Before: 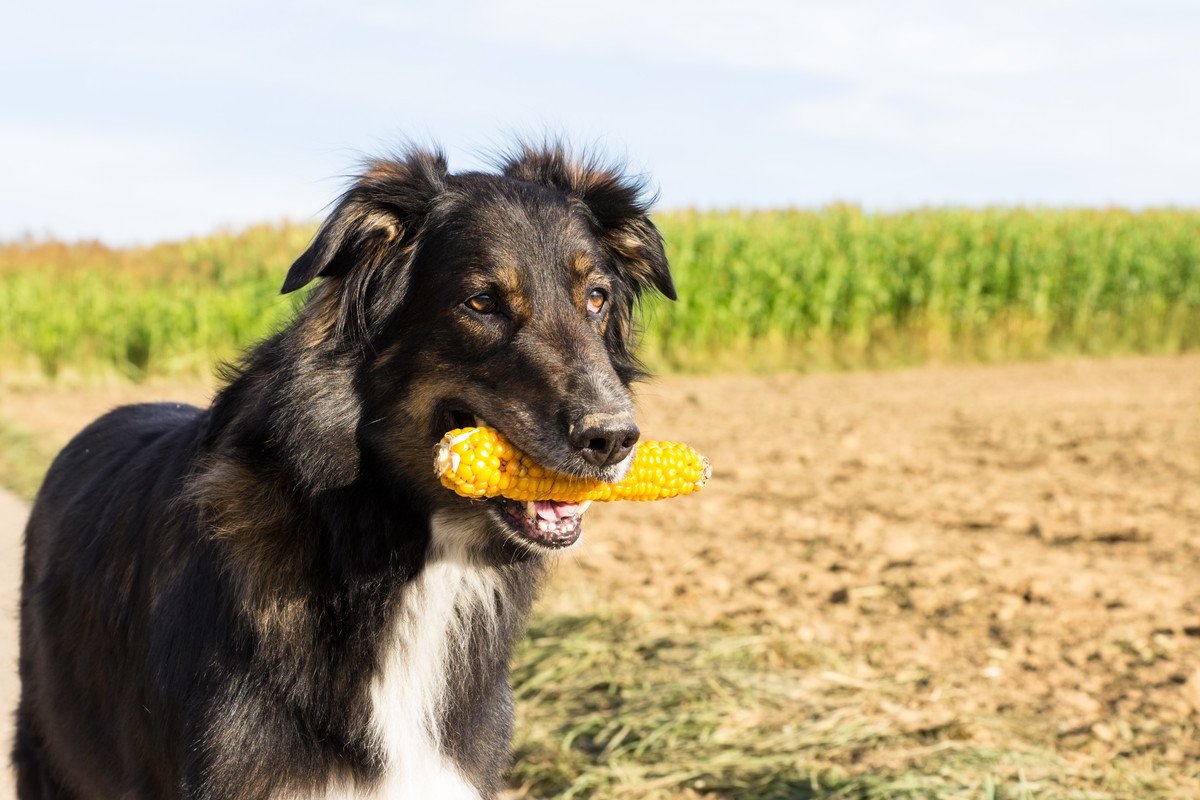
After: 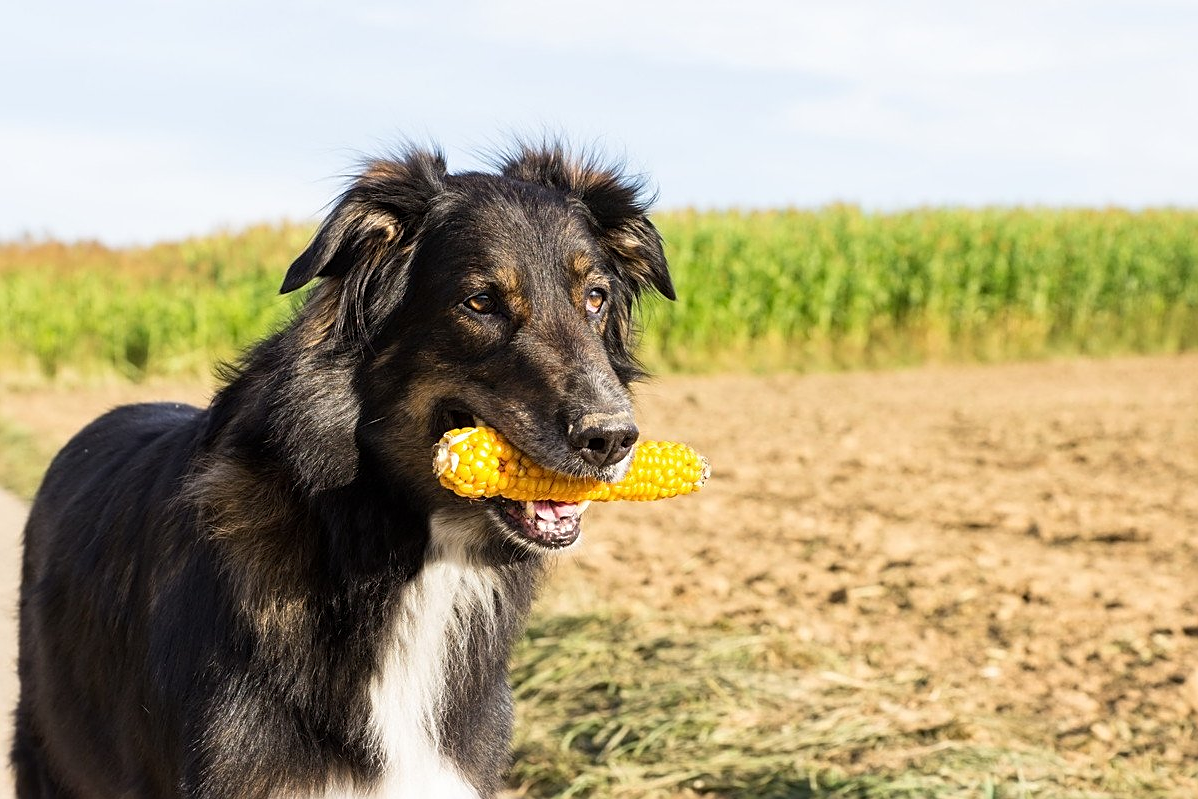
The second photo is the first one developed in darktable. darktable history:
sharpen: on, module defaults
crop and rotate: left 0.126%
